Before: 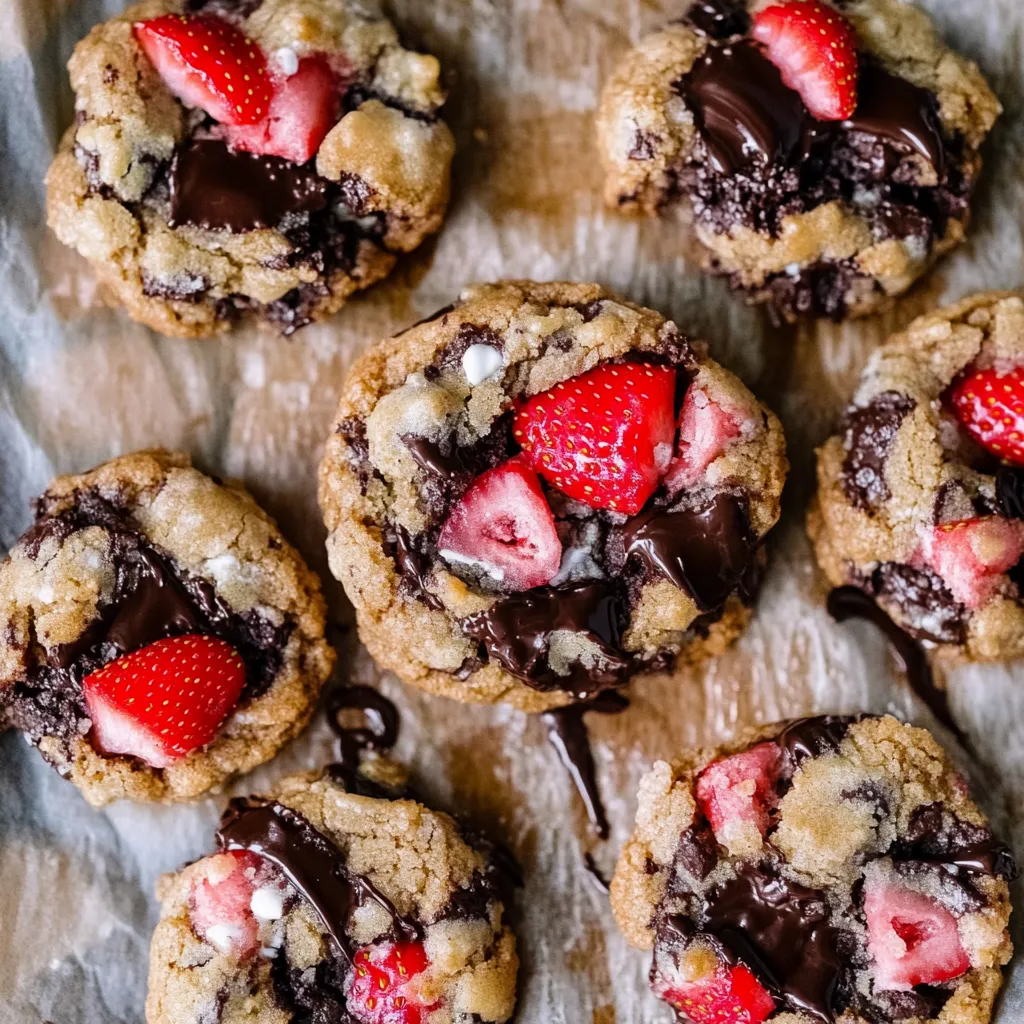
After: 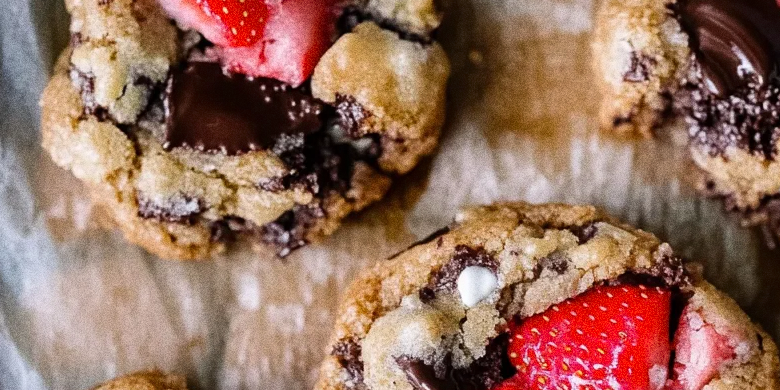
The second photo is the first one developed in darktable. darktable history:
crop: left 0.579%, top 7.627%, right 23.167%, bottom 54.275%
grain: coarseness 0.09 ISO, strength 40%
